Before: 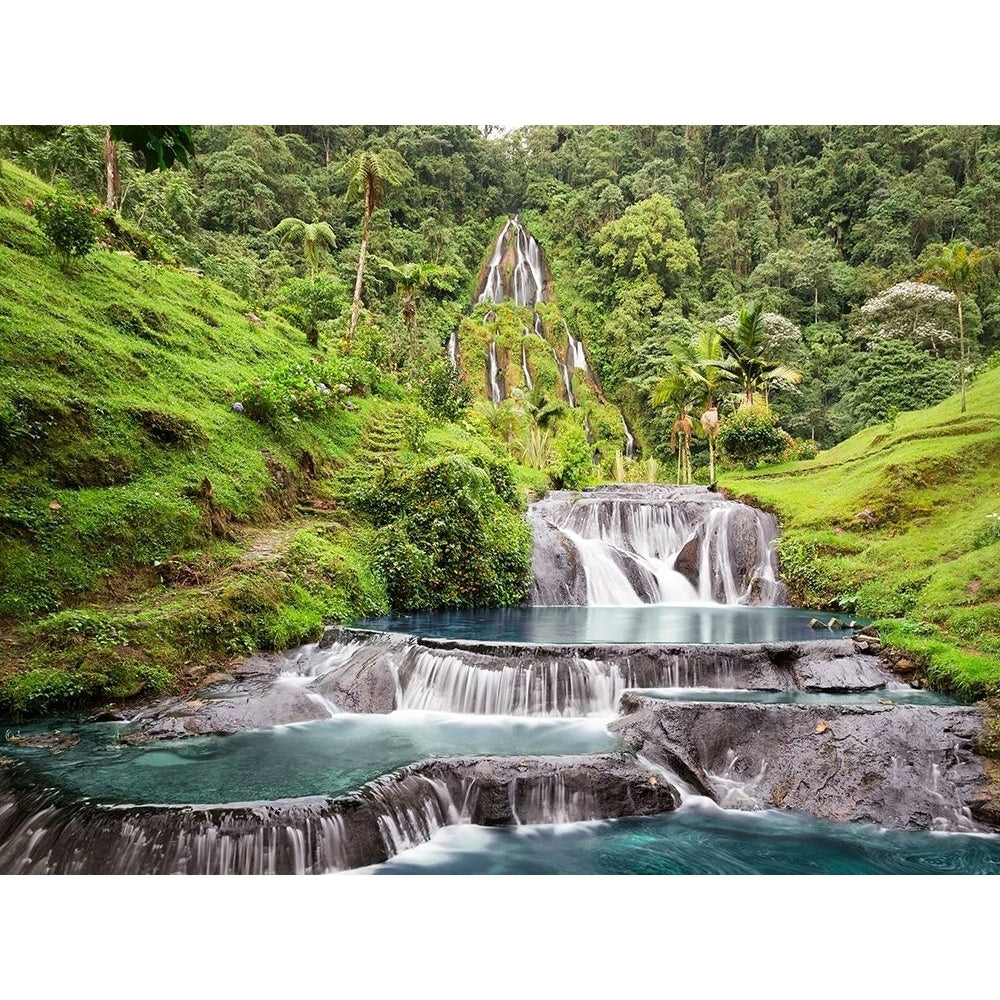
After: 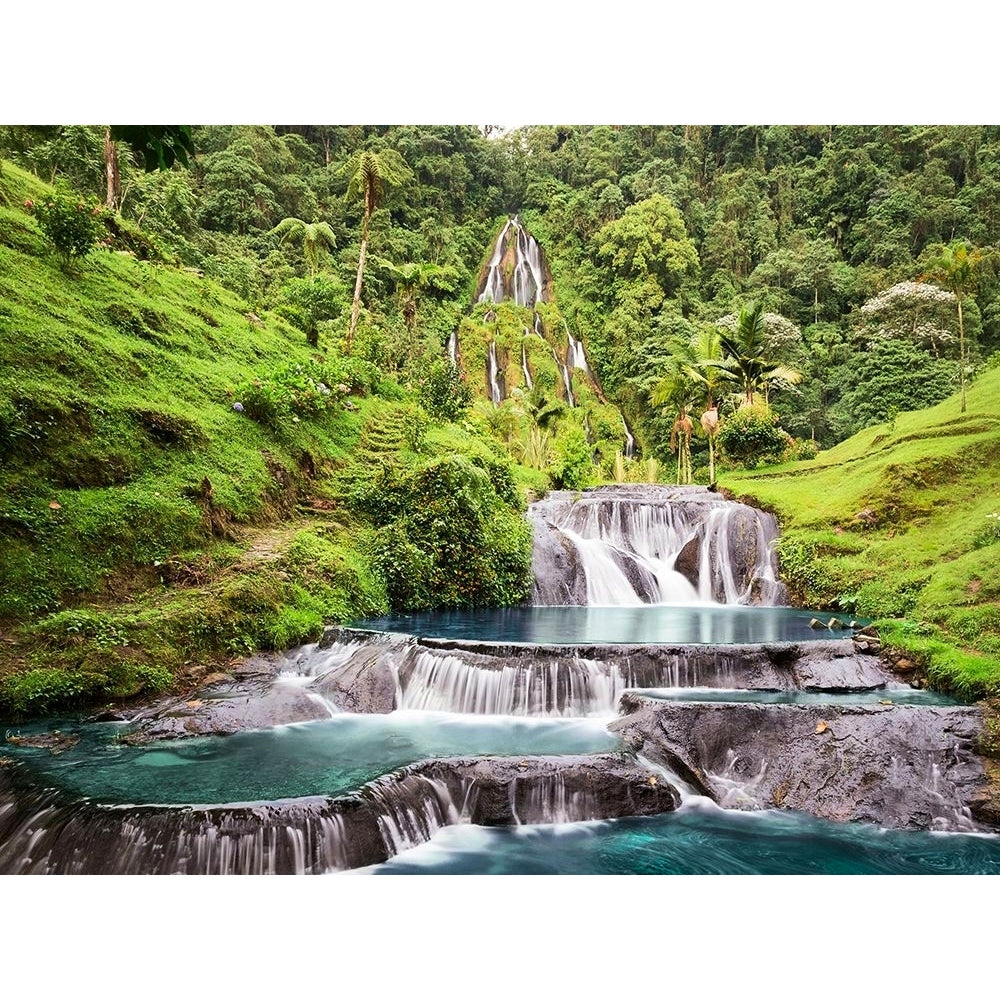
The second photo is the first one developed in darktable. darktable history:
velvia: on, module defaults
tone curve: curves: ch0 [(0, 0) (0.339, 0.306) (0.687, 0.706) (1, 1)], color space Lab, linked channels, preserve colors none
